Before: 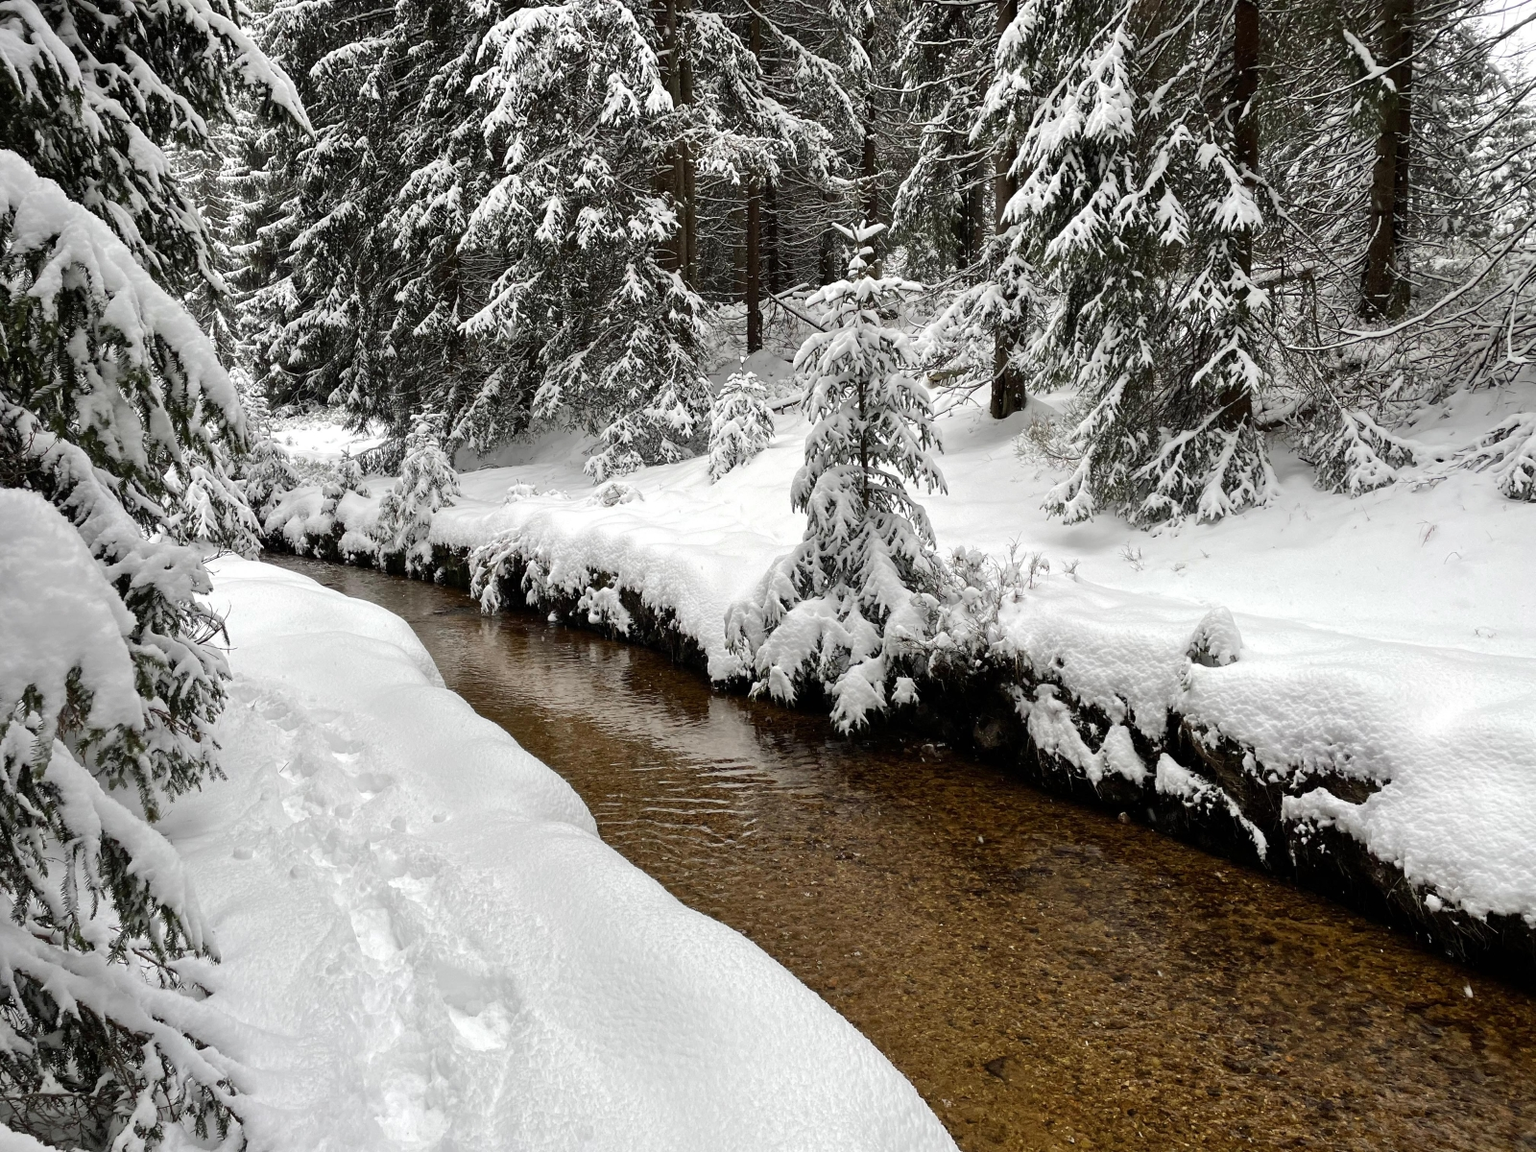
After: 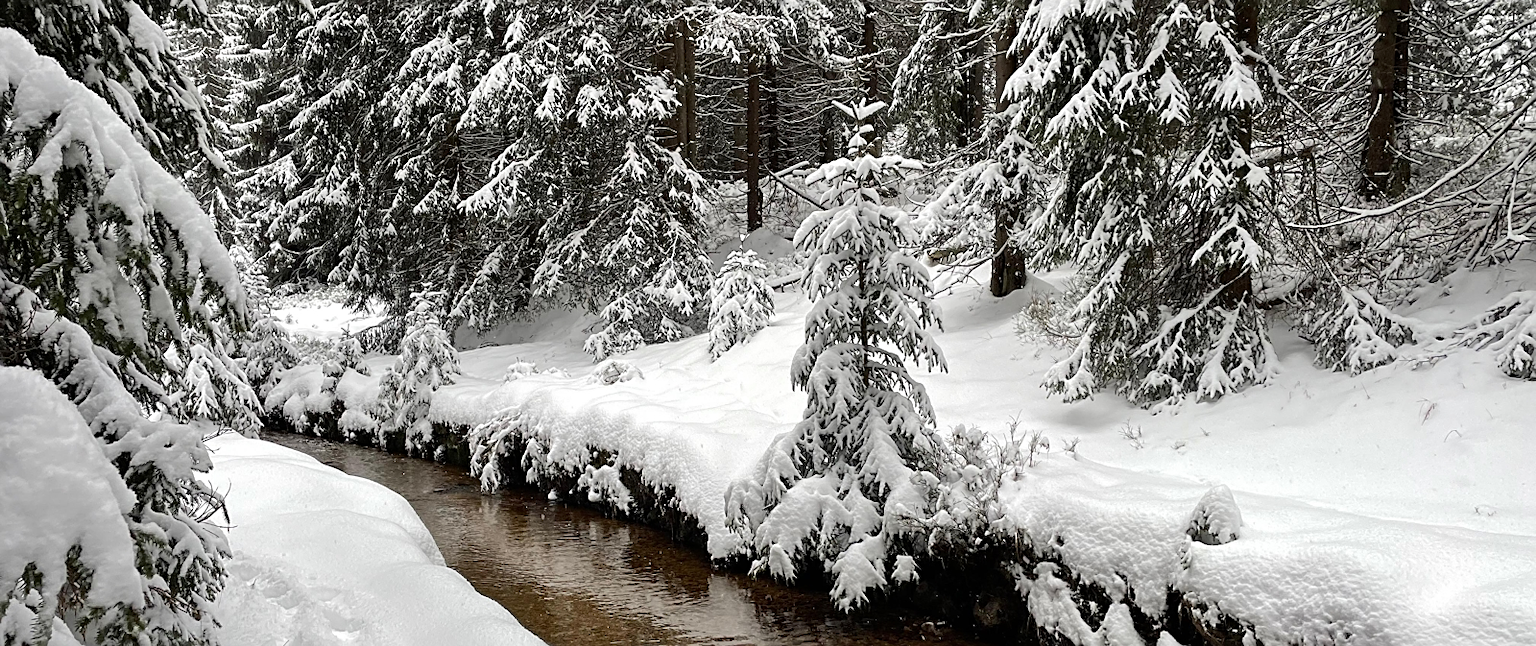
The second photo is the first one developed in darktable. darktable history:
crop and rotate: top 10.584%, bottom 33.326%
sharpen: on, module defaults
